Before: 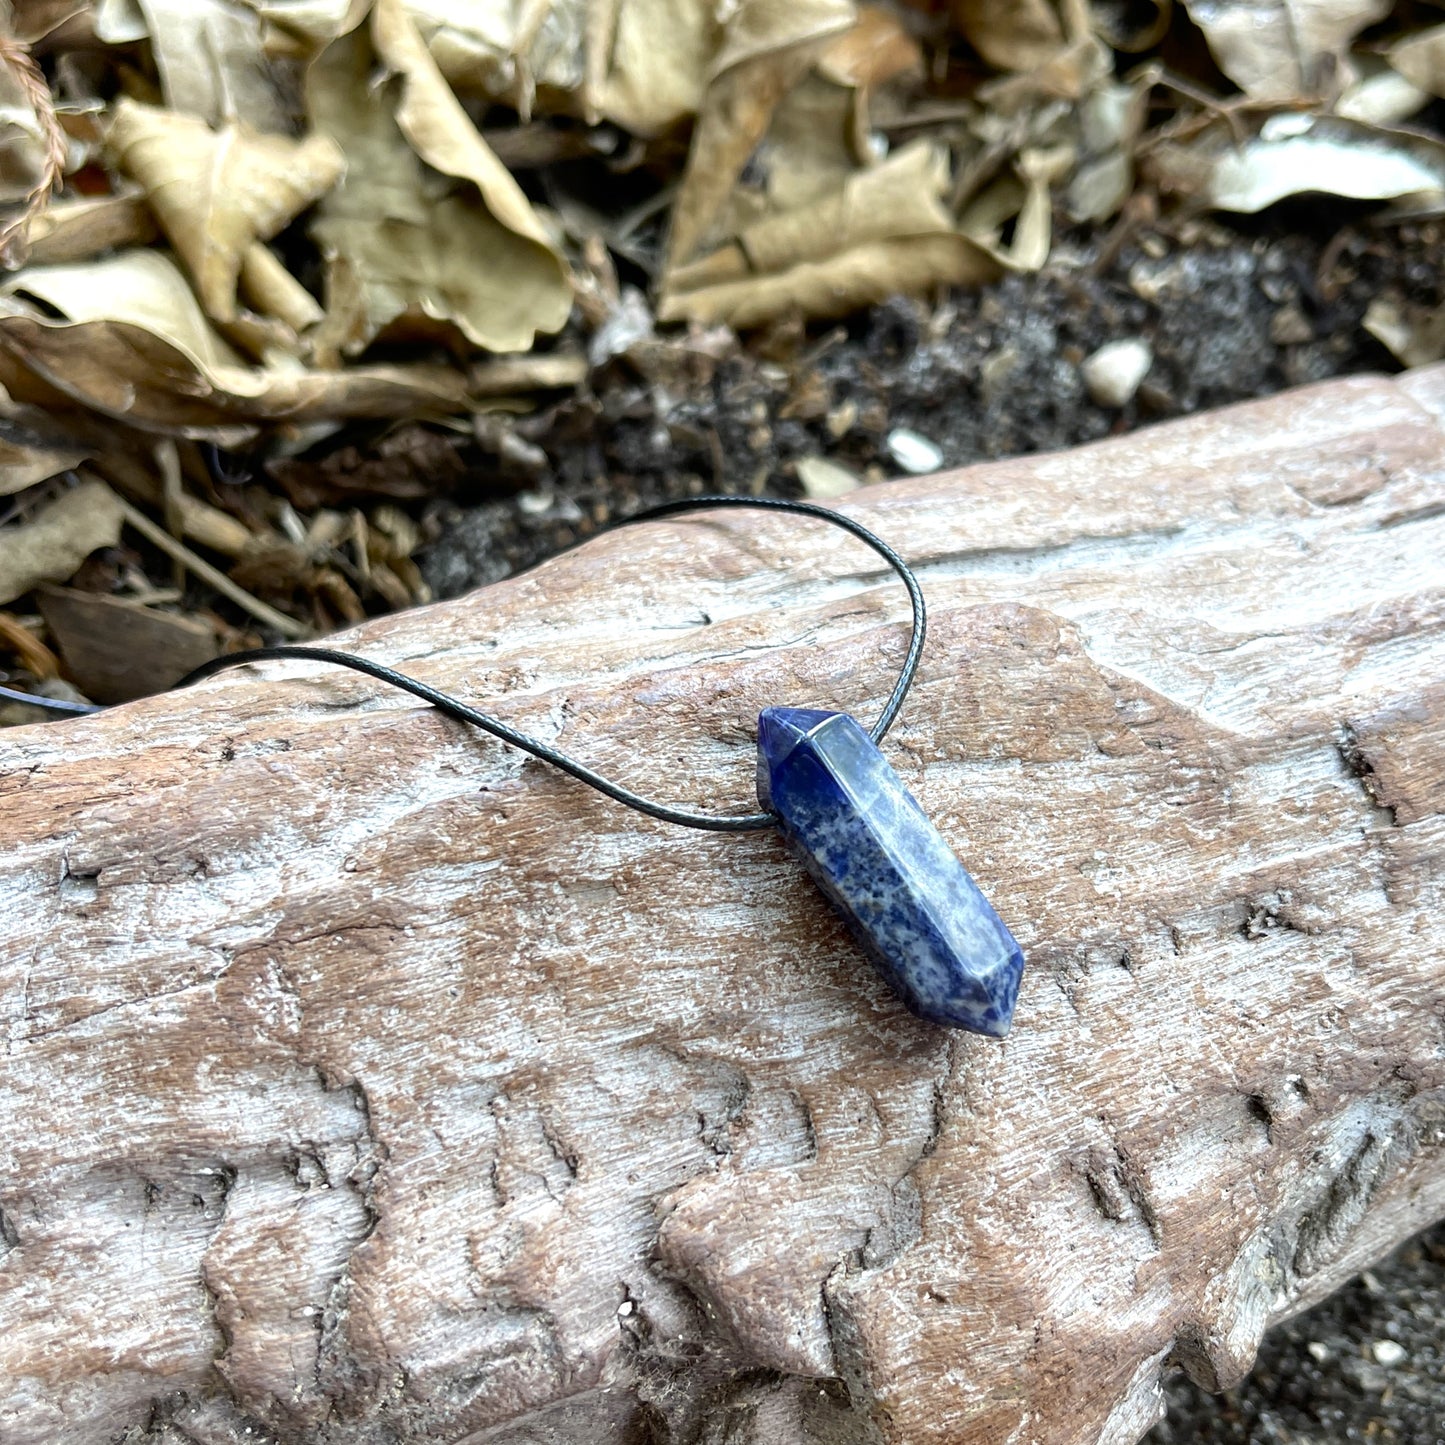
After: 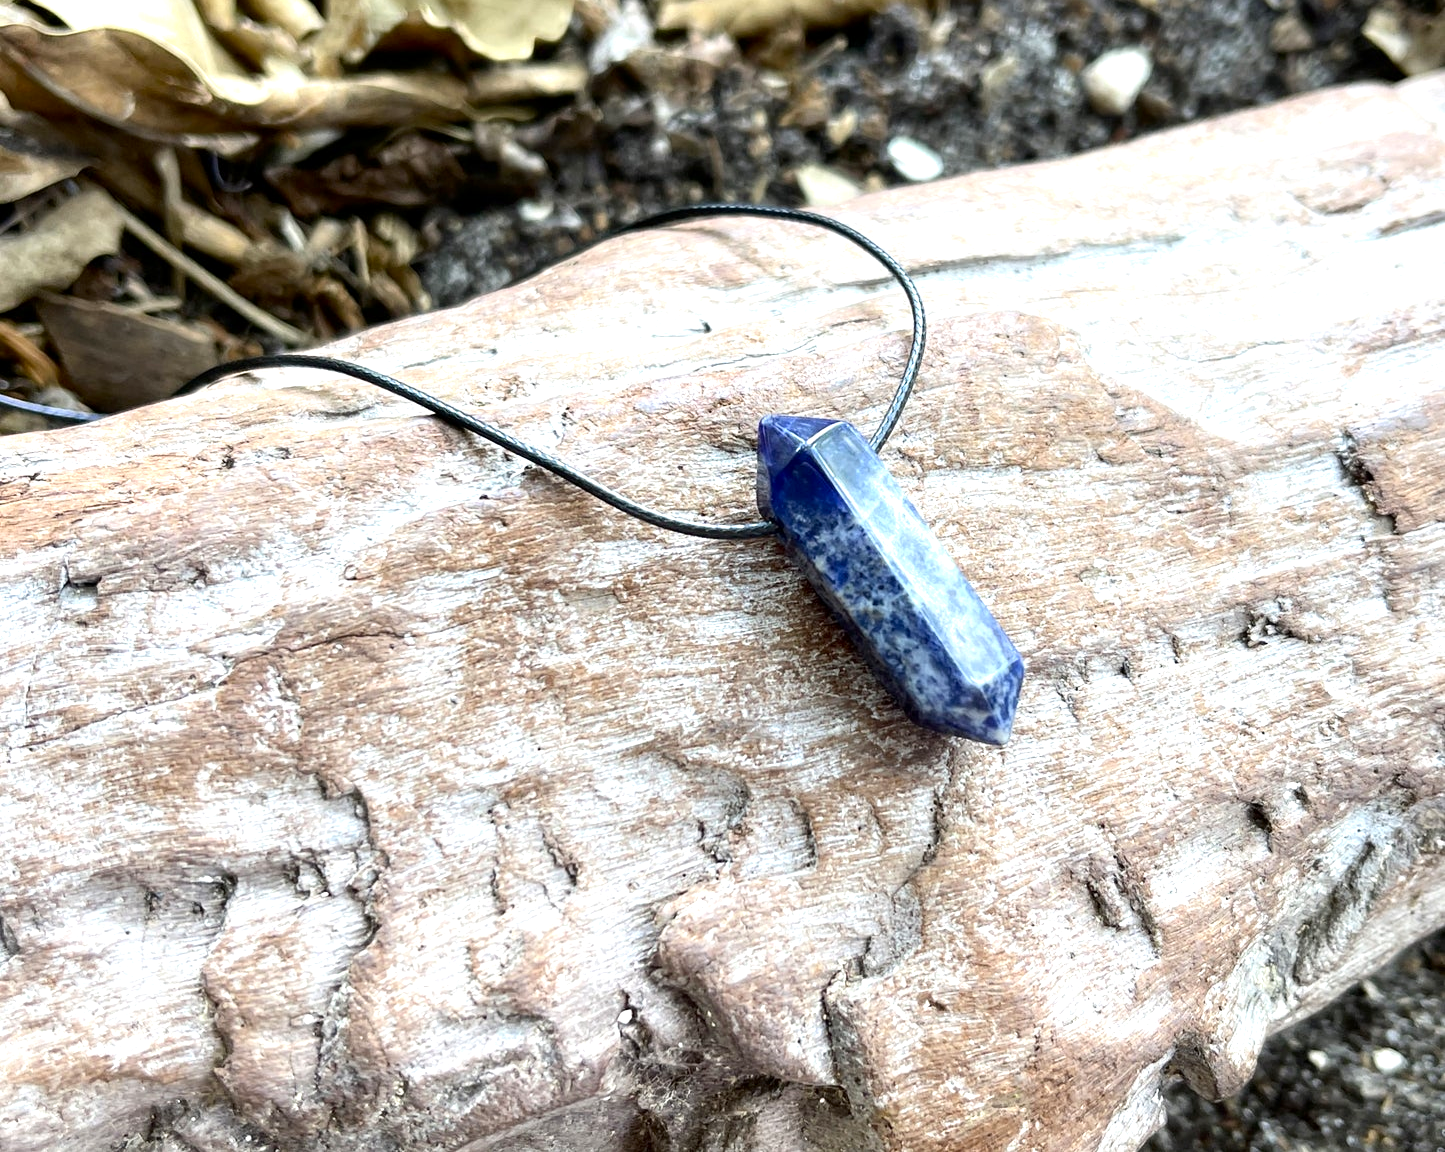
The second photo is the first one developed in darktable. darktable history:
exposure: black level correction 0.001, exposure 0.499 EV, compensate highlight preservation false
shadows and highlights: shadows -30.58, highlights 30.48
crop and rotate: top 20.214%
